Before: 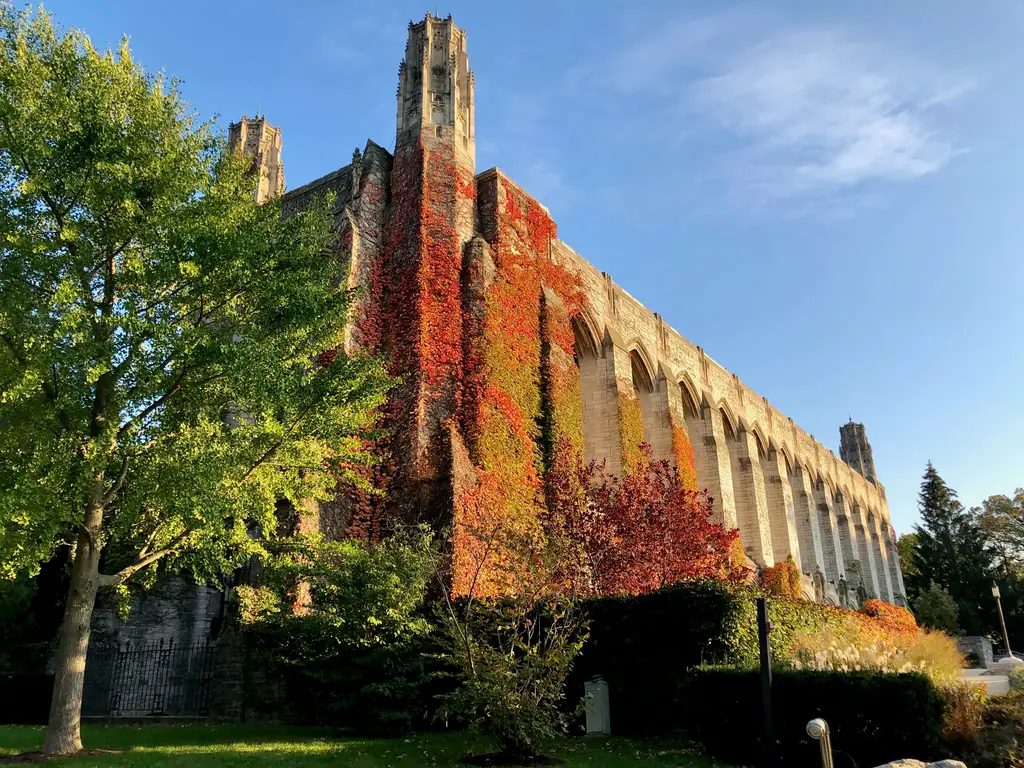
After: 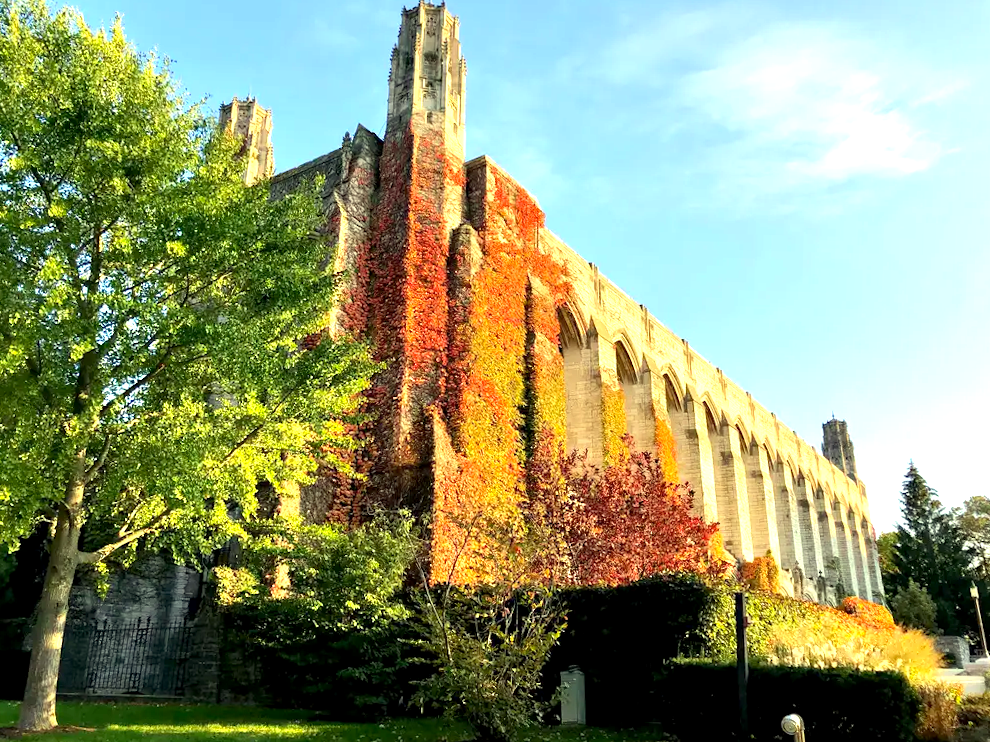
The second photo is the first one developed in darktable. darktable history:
tone equalizer: on, module defaults
color correction: highlights a* -5.63, highlights b* 11.03
crop and rotate: angle -1.48°
exposure: black level correction 0.001, exposure 1.12 EV, compensate highlight preservation false
